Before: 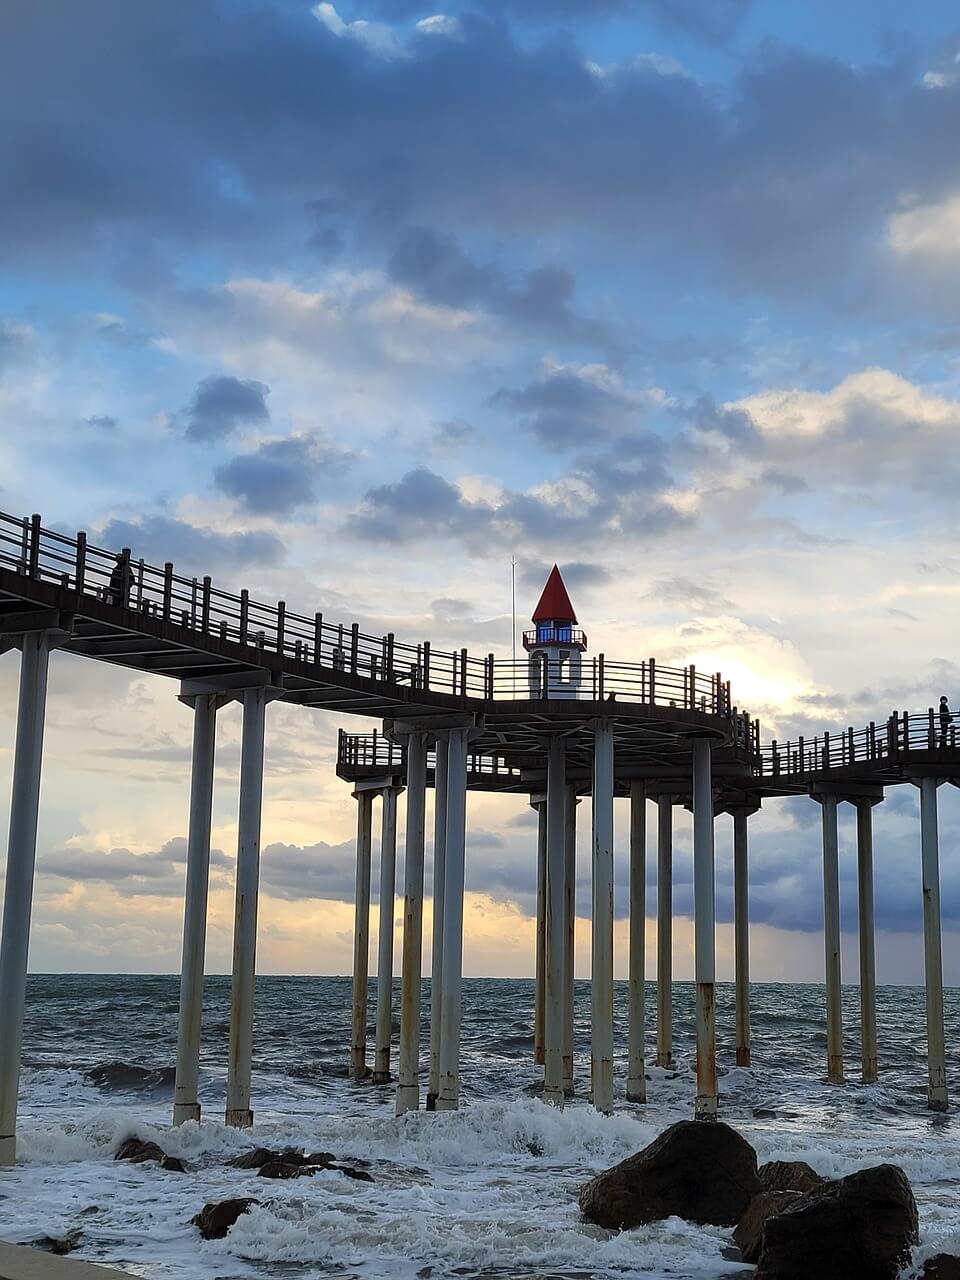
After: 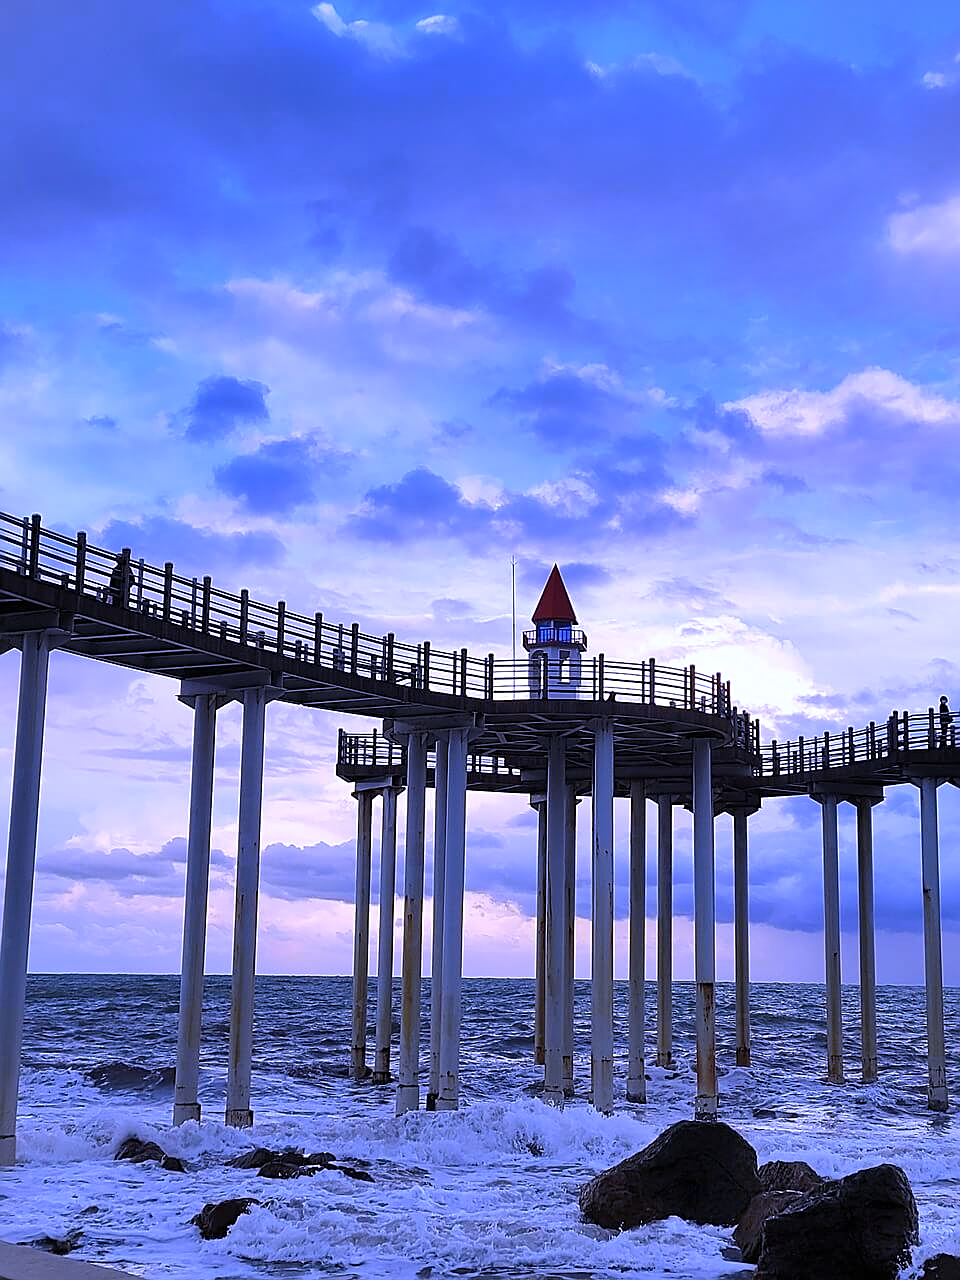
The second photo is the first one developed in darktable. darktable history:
shadows and highlights: soften with gaussian
sharpen: on, module defaults
white balance: red 0.98, blue 1.61
